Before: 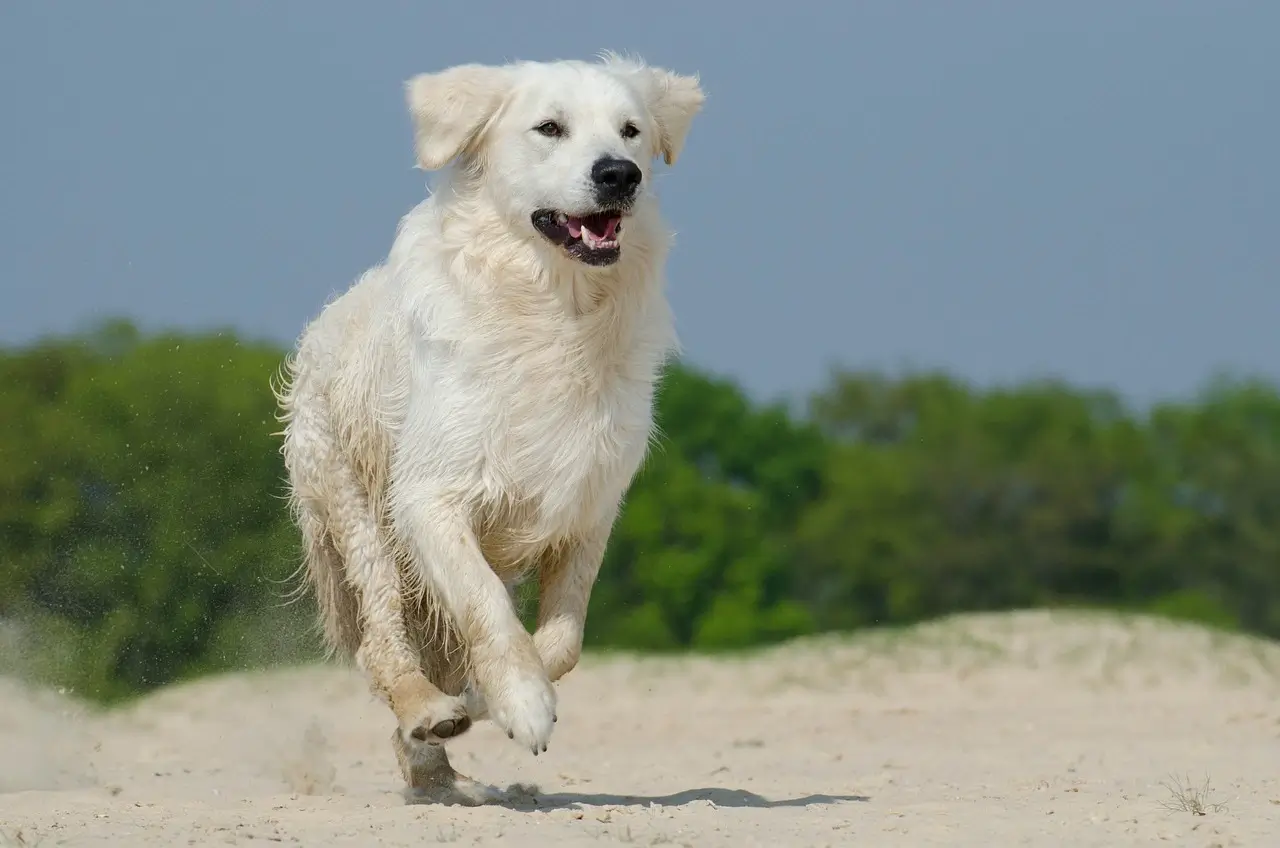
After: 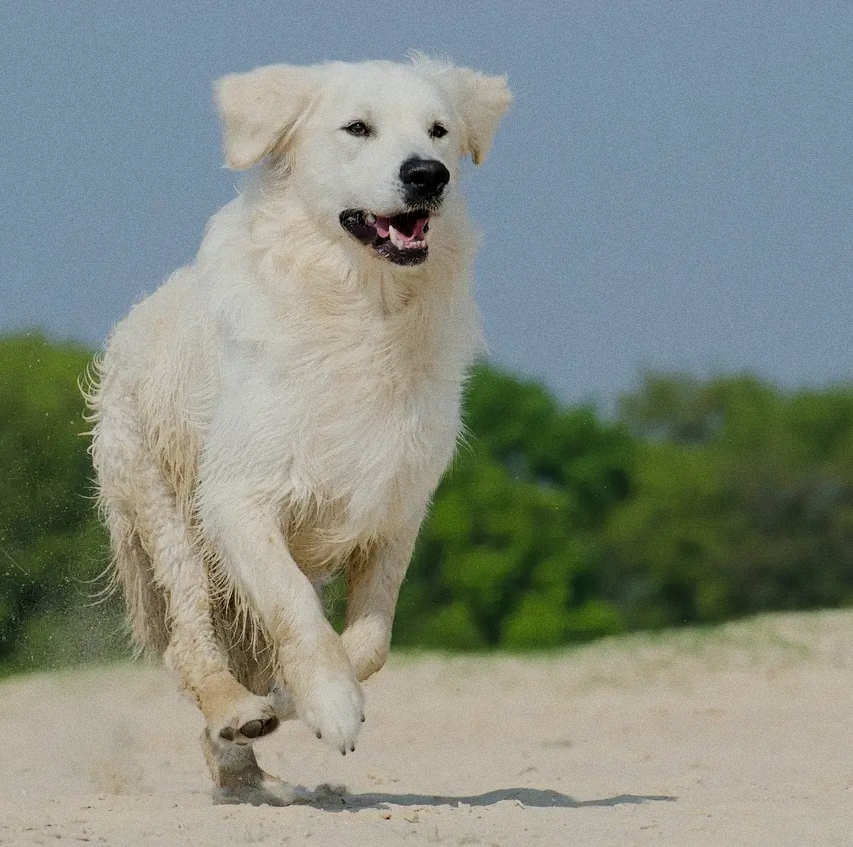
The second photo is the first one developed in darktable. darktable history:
bloom: size 9%, threshold 100%, strength 7%
grain: coarseness 0.47 ISO
crop and rotate: left 15.055%, right 18.278%
filmic rgb: black relative exposure -7.65 EV, white relative exposure 4.56 EV, hardness 3.61, color science v6 (2022)
